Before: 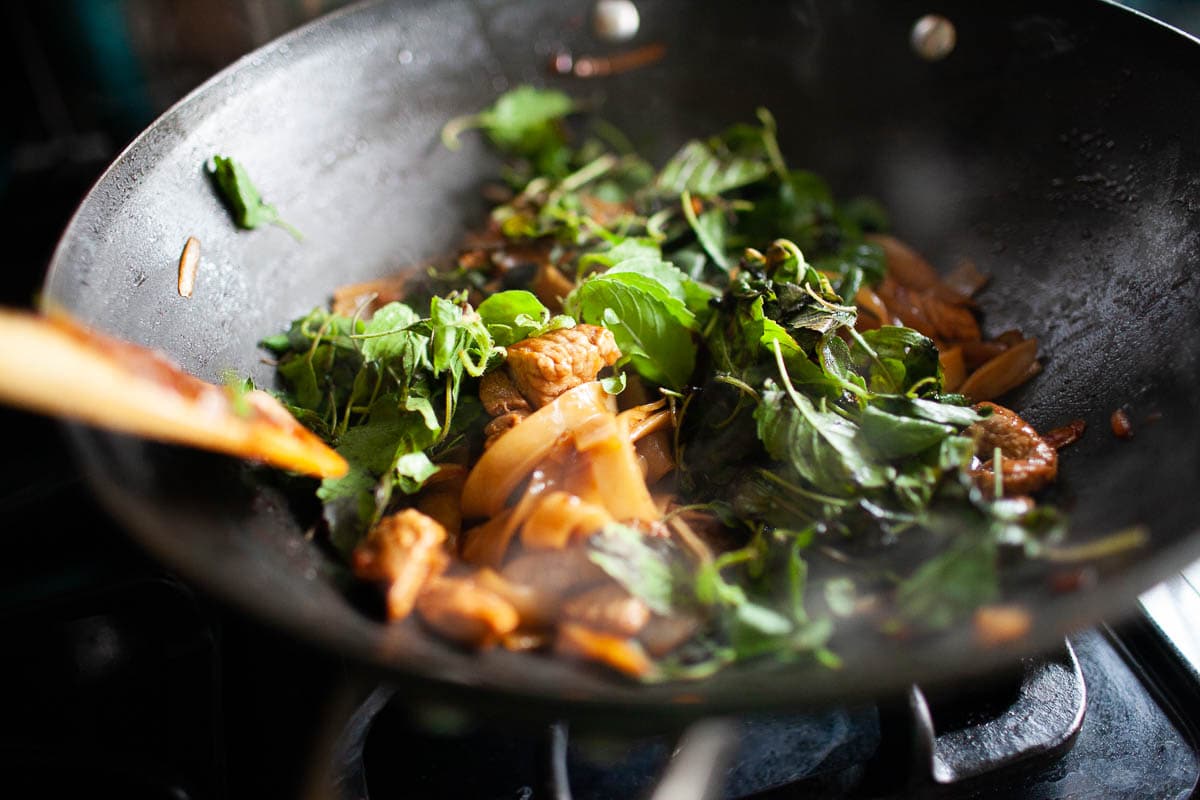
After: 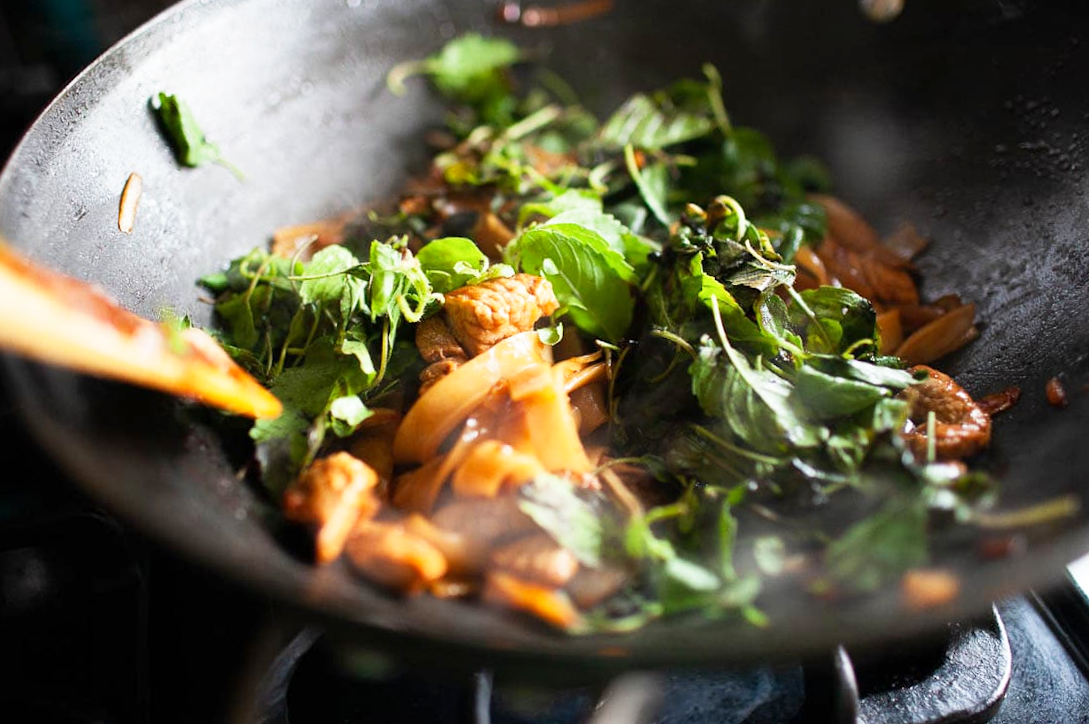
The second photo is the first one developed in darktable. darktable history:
crop and rotate: angle -2.02°, left 3.085%, top 4.052%, right 1.348%, bottom 0.641%
base curve: curves: ch0 [(0, 0) (0.666, 0.806) (1, 1)], preserve colors none
